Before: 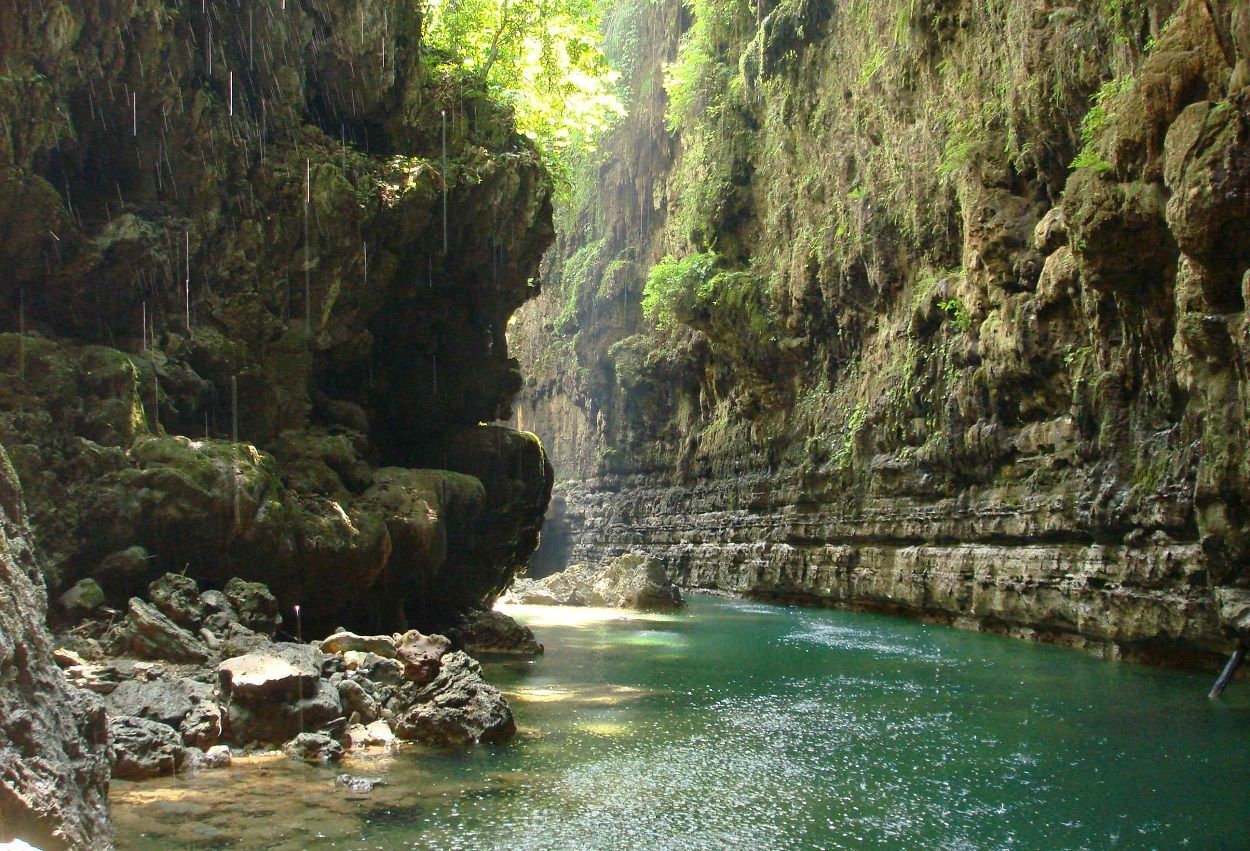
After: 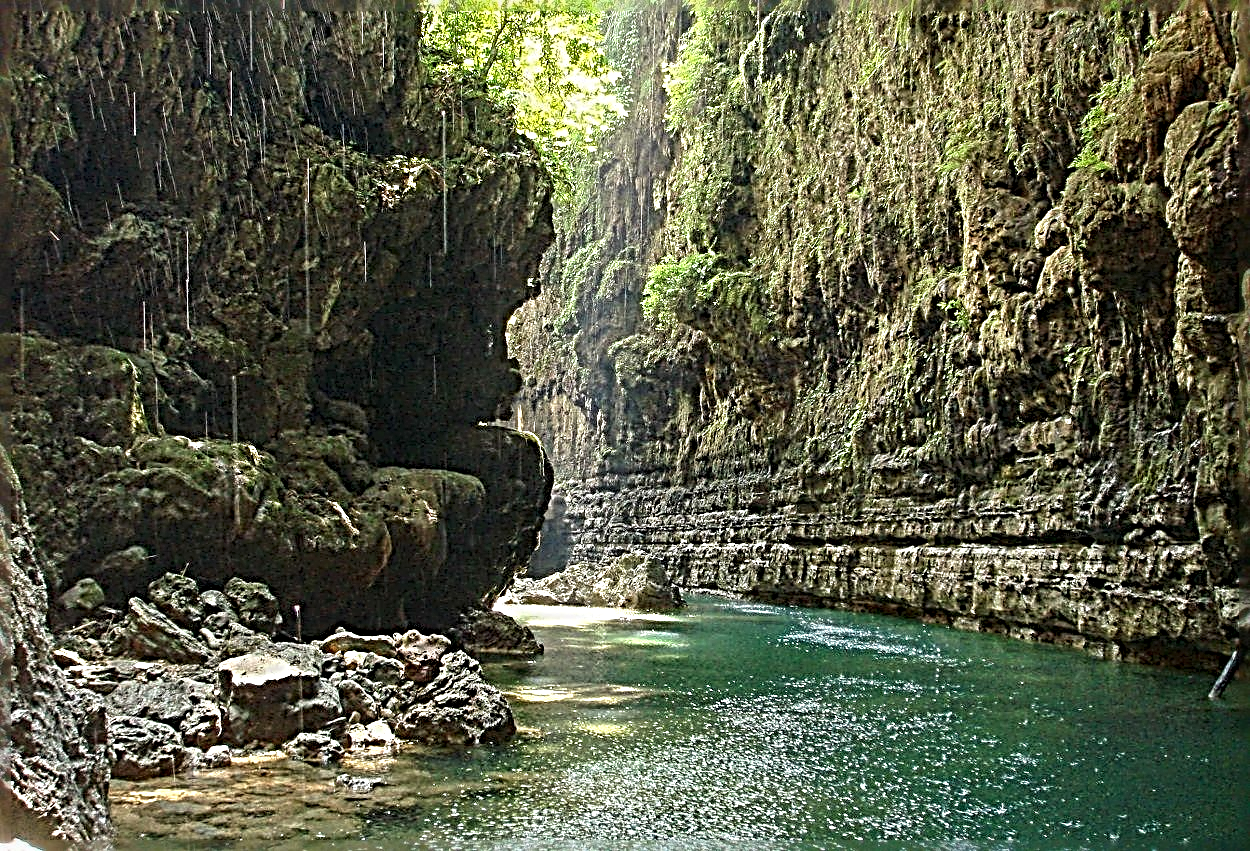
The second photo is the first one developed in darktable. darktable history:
local contrast: on, module defaults
sharpen: radius 4.028, amount 1.984
